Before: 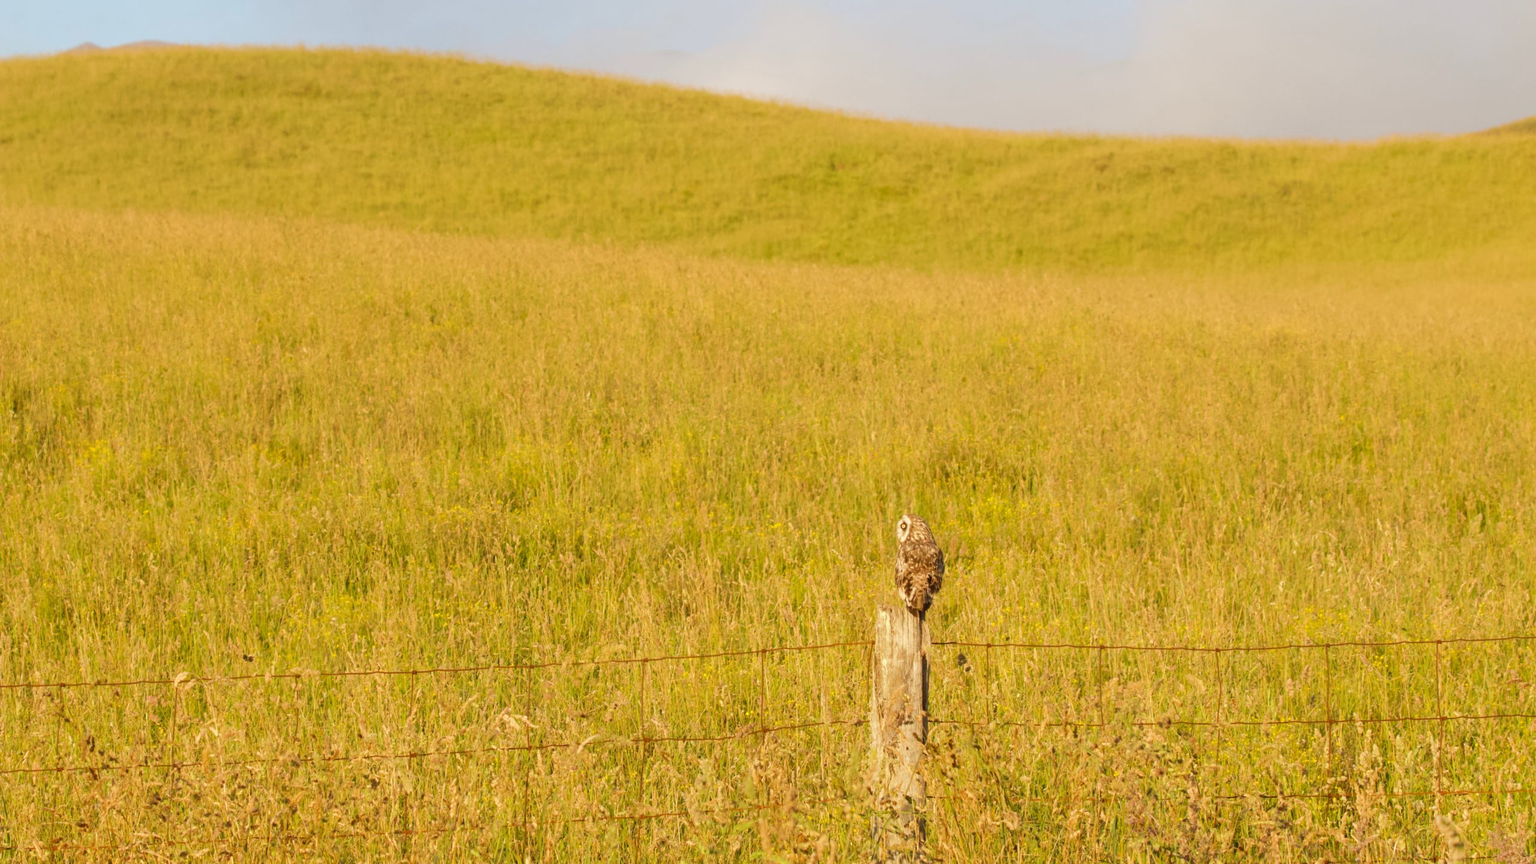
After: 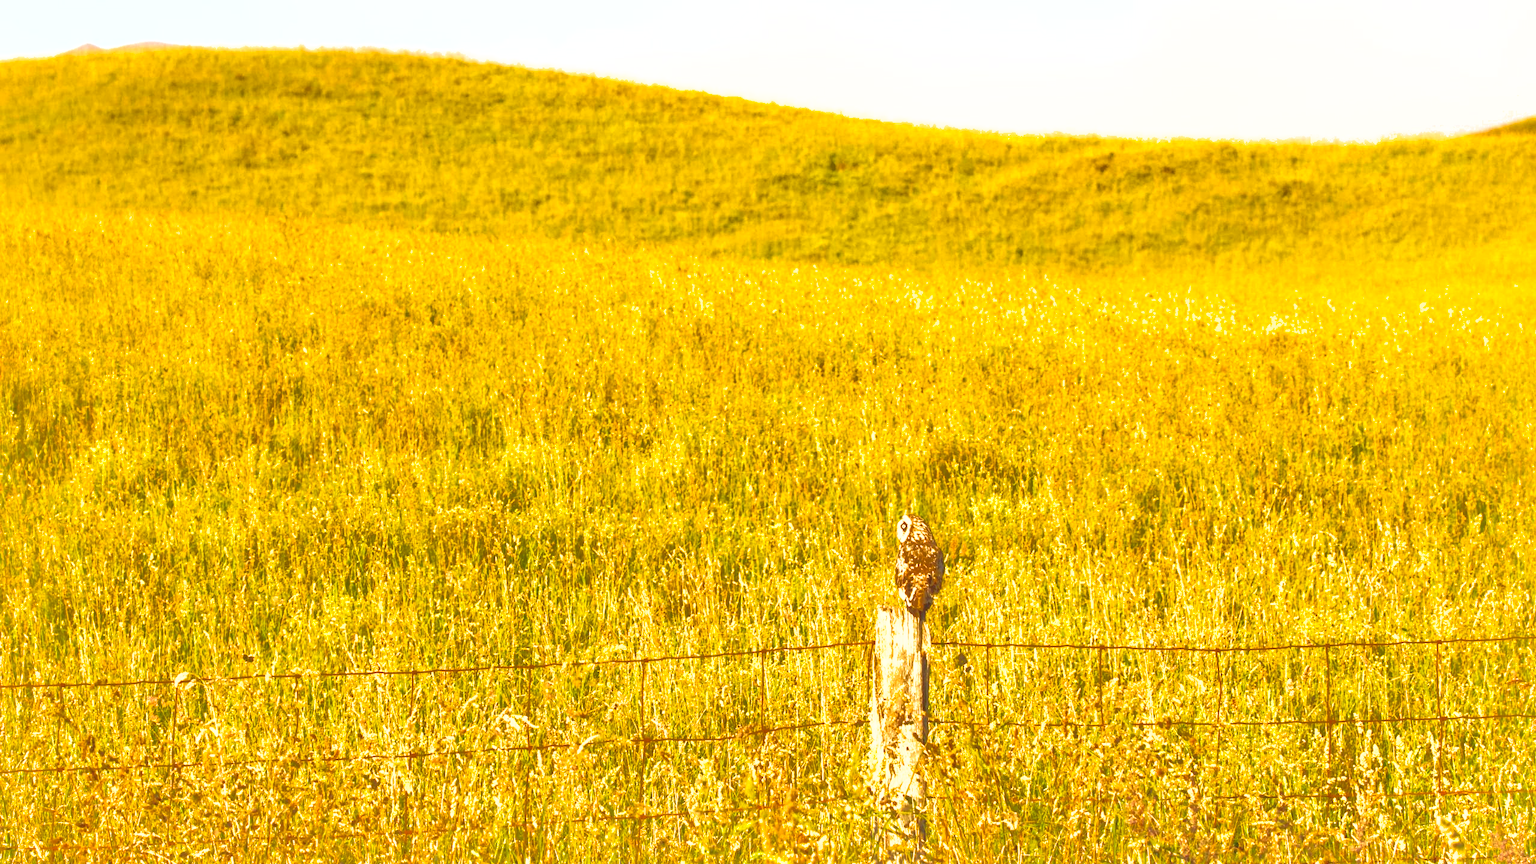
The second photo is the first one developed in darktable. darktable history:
exposure: black level correction 0, exposure 1 EV, compensate highlight preservation false
shadows and highlights: shadows 60.87, highlights -59.9
